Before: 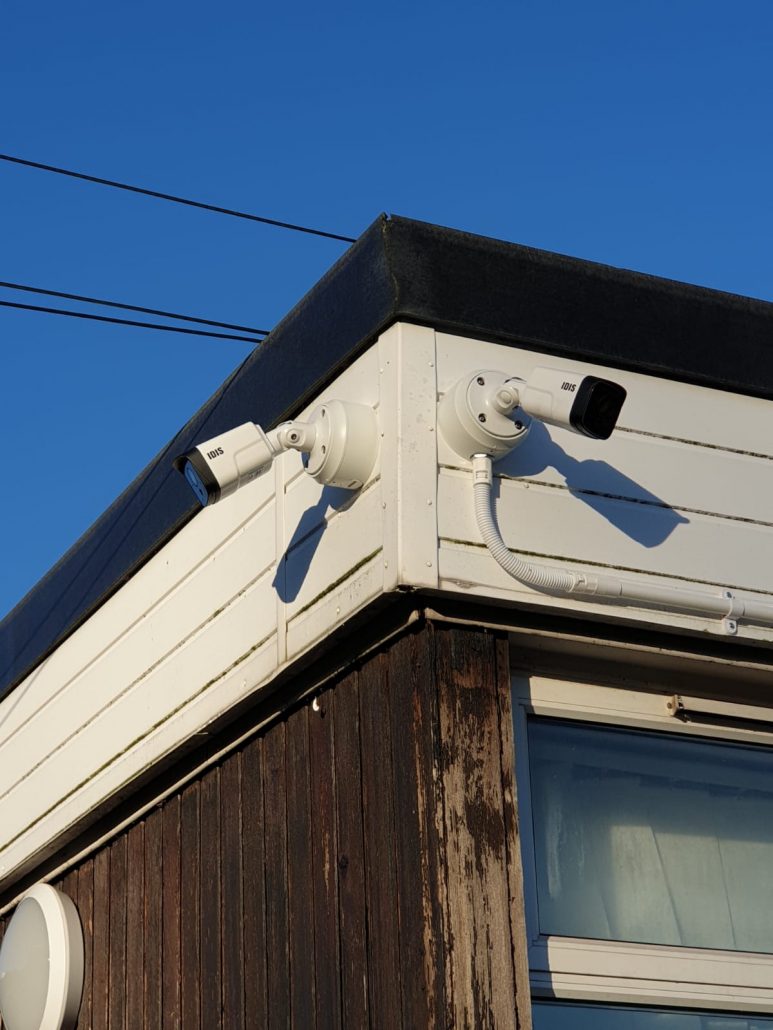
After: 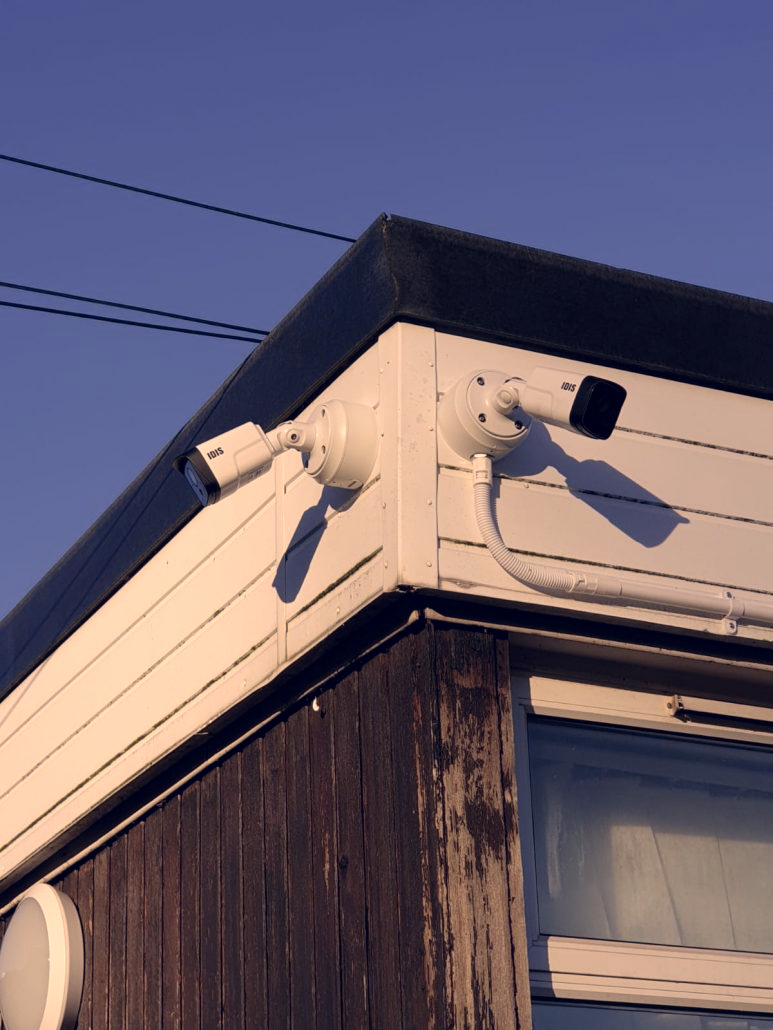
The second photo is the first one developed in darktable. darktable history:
color correction: highlights a* 19.83, highlights b* 26.72, shadows a* 3.43, shadows b* -16.95, saturation 0.739
